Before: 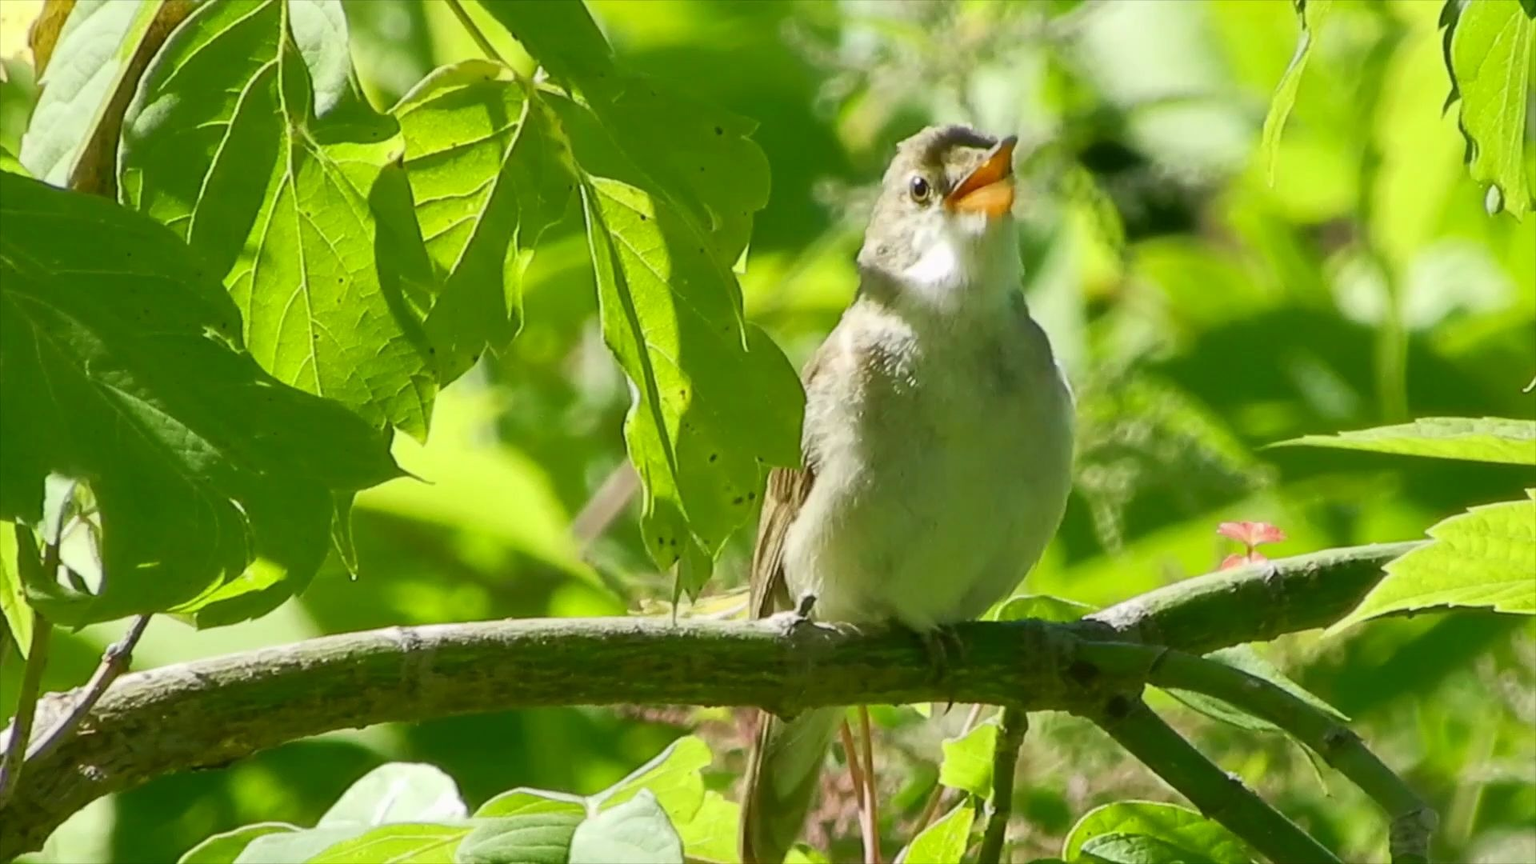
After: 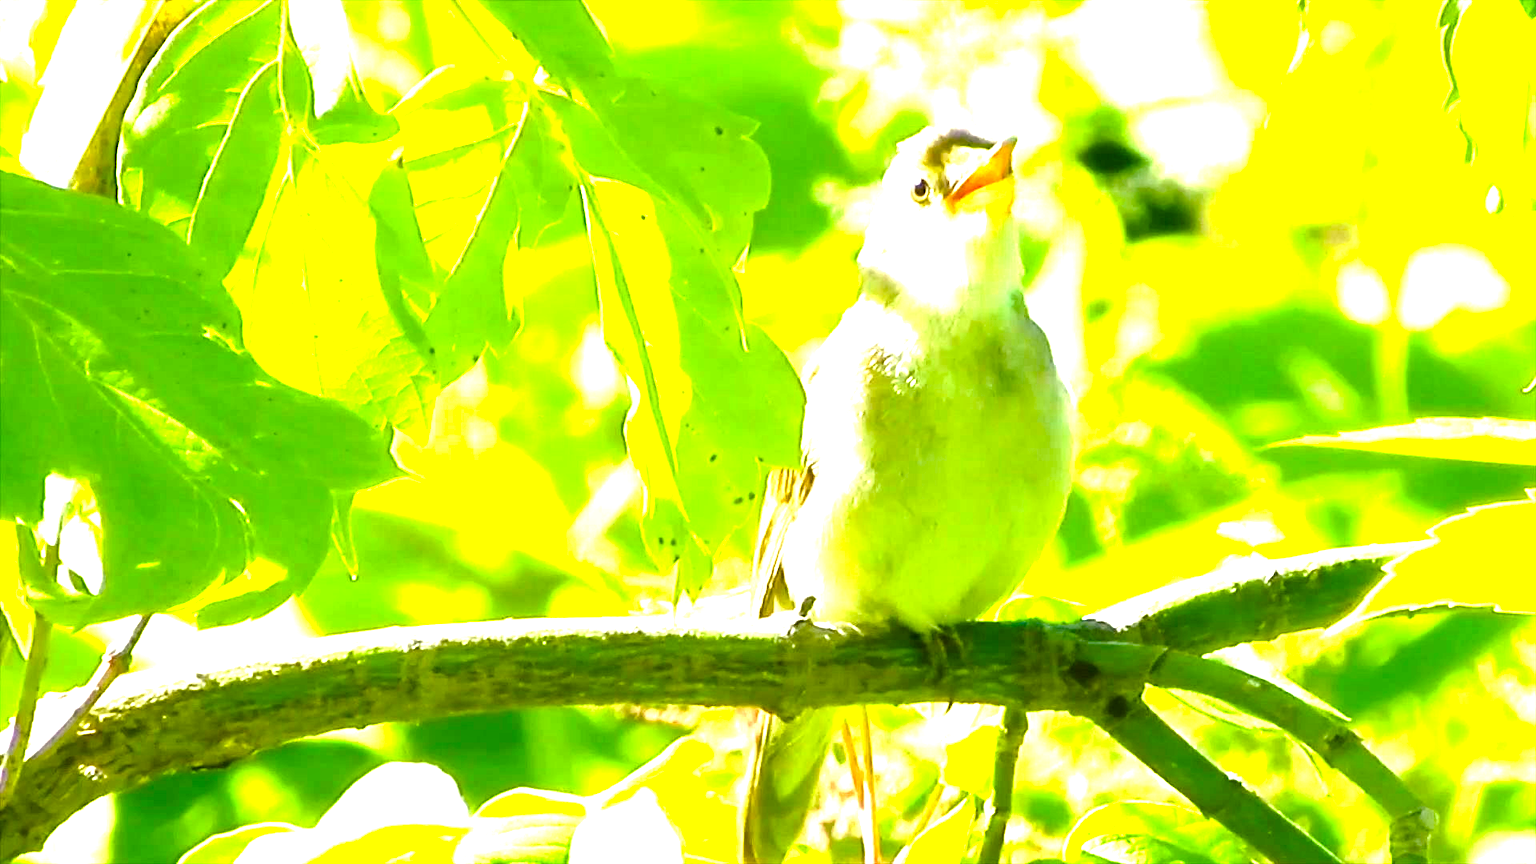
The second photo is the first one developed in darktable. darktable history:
exposure: exposure 0.942 EV, compensate exposure bias true, compensate highlight preservation false
tone equalizer: -8 EV -1.11 EV, -7 EV -1 EV, -6 EV -0.867 EV, -5 EV -0.557 EV, -3 EV 0.561 EV, -2 EV 0.842 EV, -1 EV 0.997 EV, +0 EV 1.07 EV
color balance rgb: shadows lift › chroma 2.027%, shadows lift › hue 251.01°, linear chroma grading › global chroma 20.232%, perceptual saturation grading › global saturation 20%, perceptual saturation grading › highlights -24.759%, perceptual saturation grading › shadows 49.877%, perceptual brilliance grading › global brilliance 11.506%
